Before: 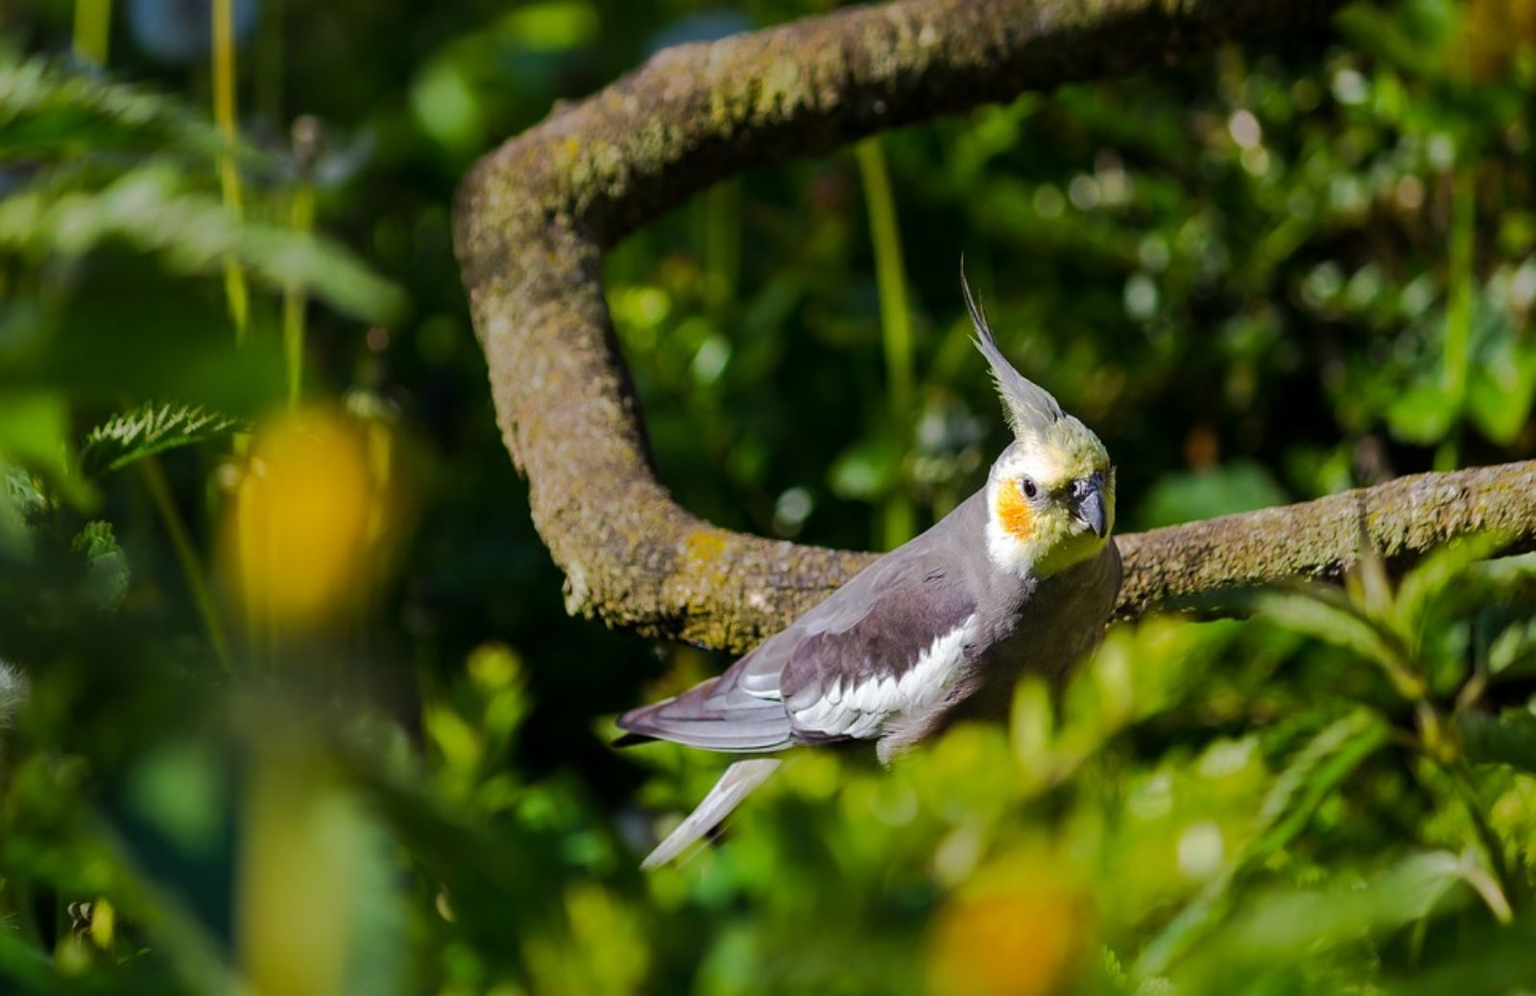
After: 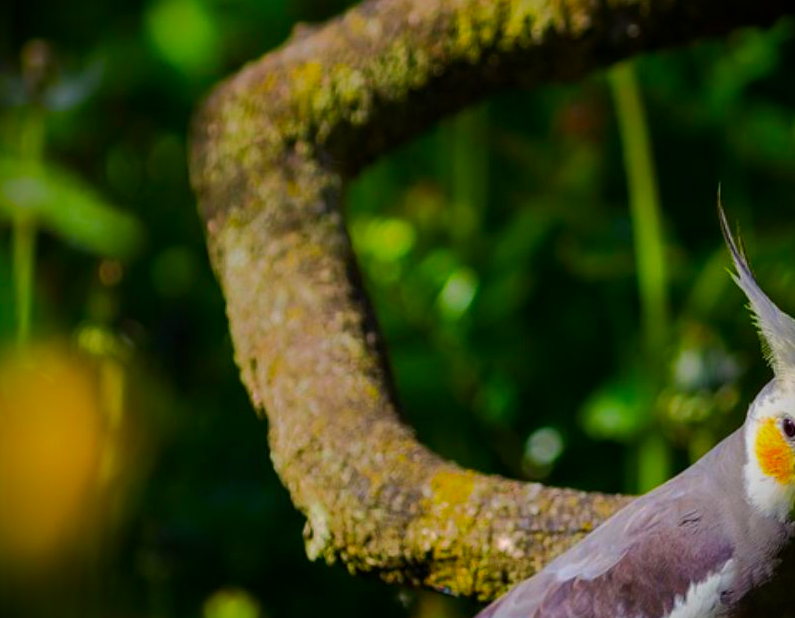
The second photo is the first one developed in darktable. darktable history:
contrast brightness saturation: saturation 0.482
vignetting: brightness -0.987, saturation 0.495
crop: left 17.716%, top 7.851%, right 32.549%, bottom 32.519%
